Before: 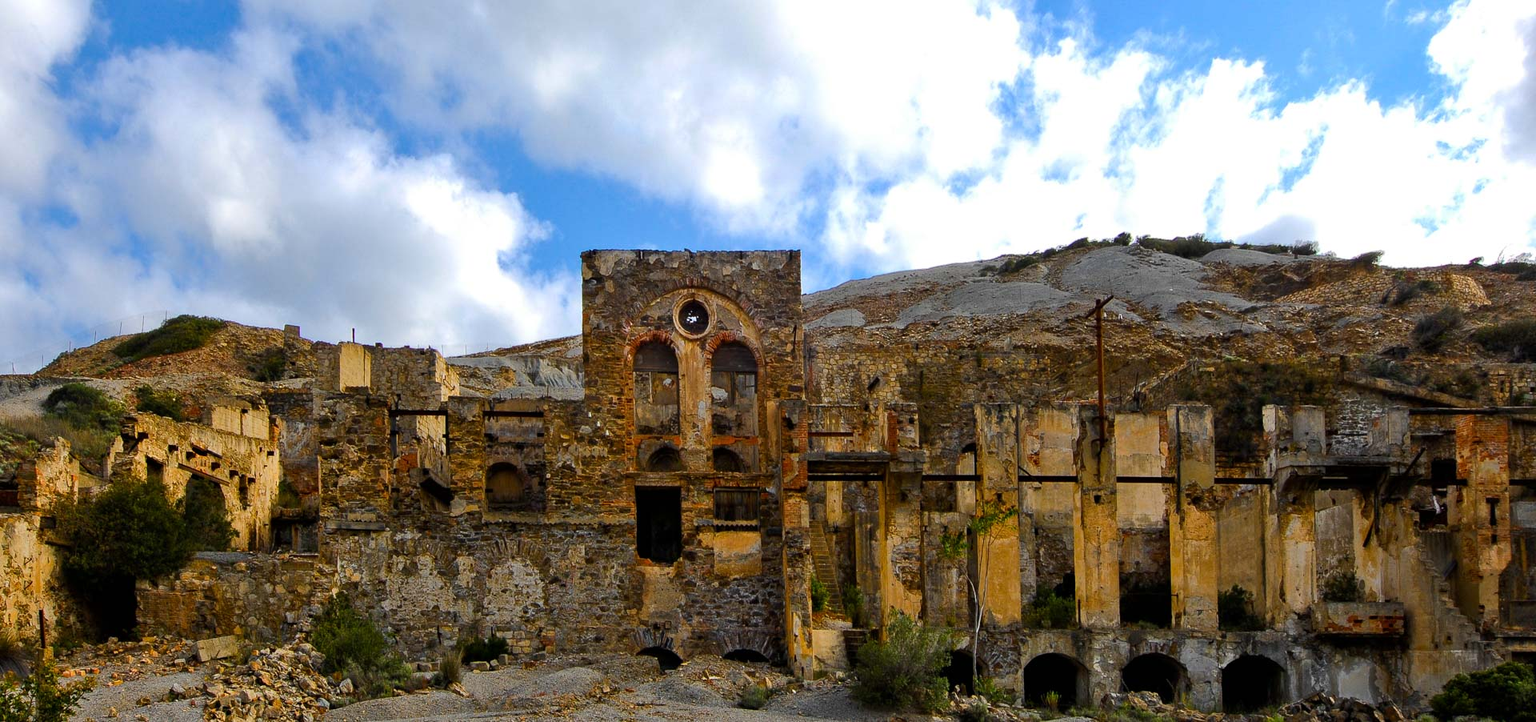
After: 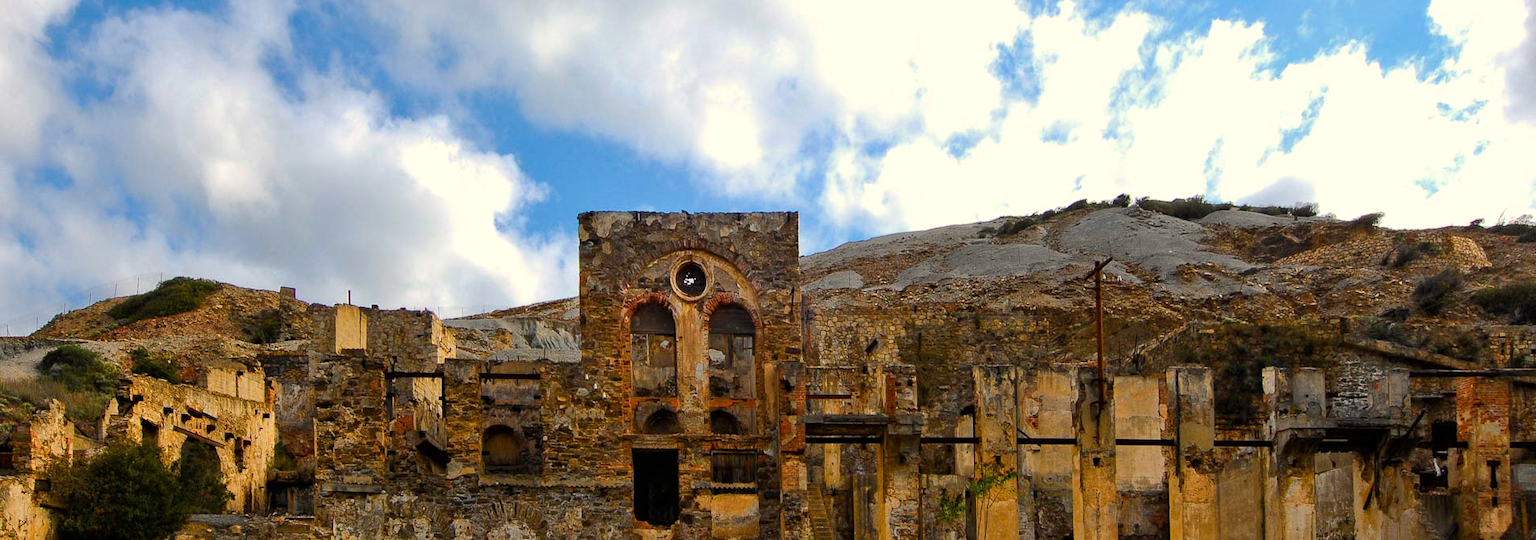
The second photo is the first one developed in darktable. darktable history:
crop: left 0.387%, top 5.469%, bottom 19.809%
white balance: red 1.045, blue 0.932
